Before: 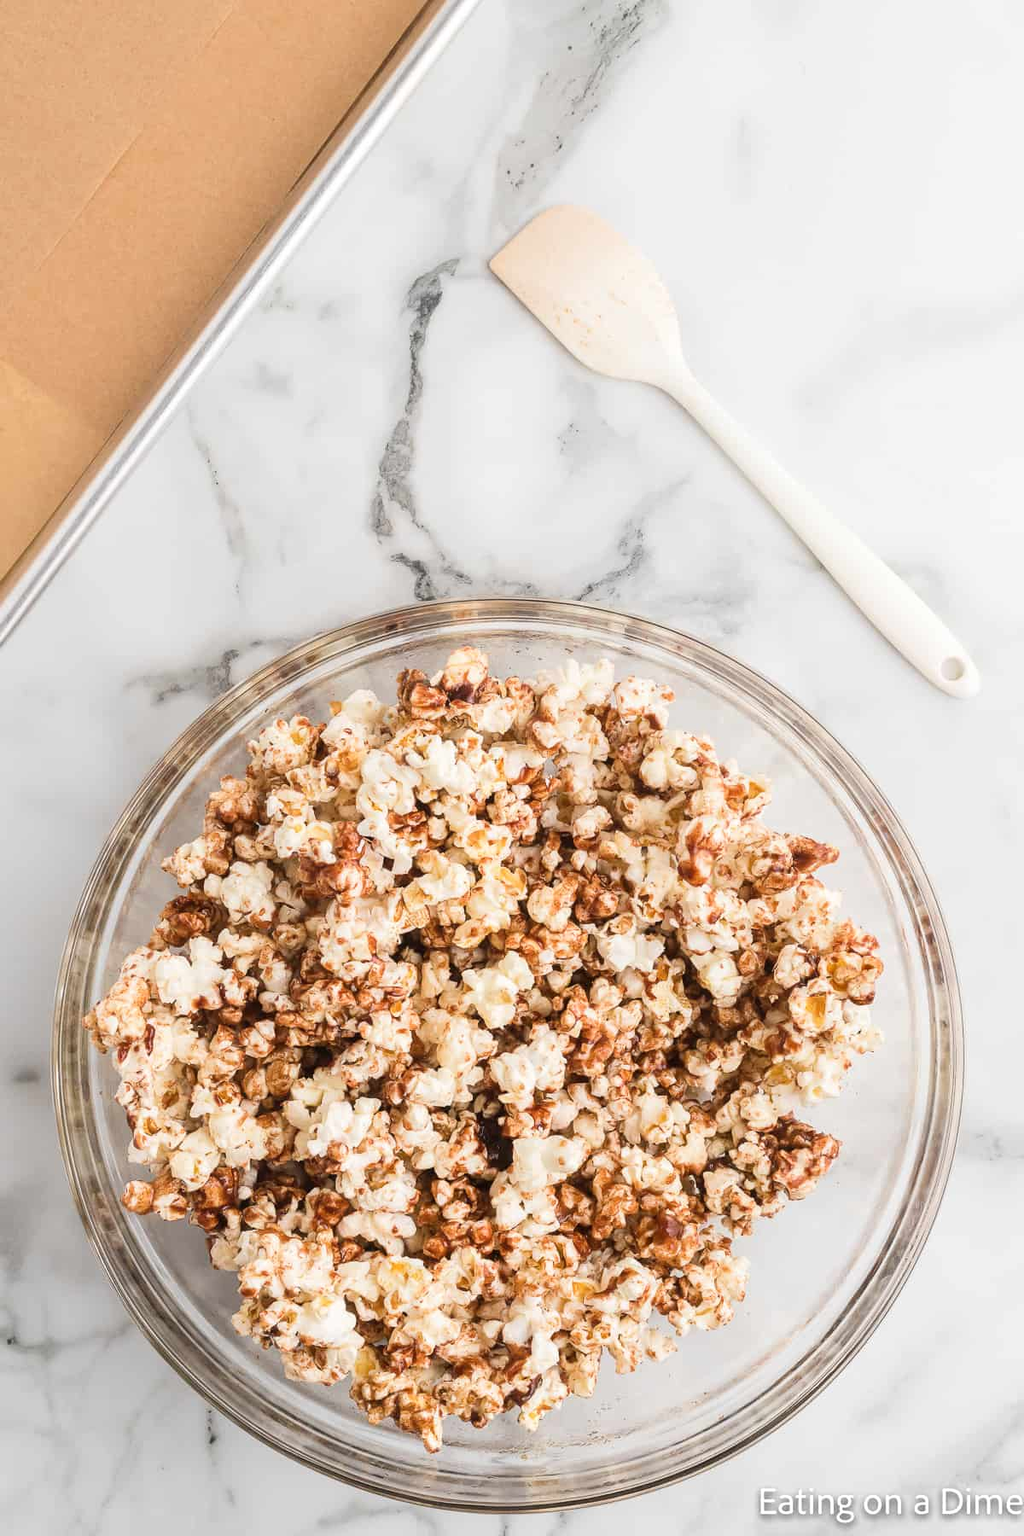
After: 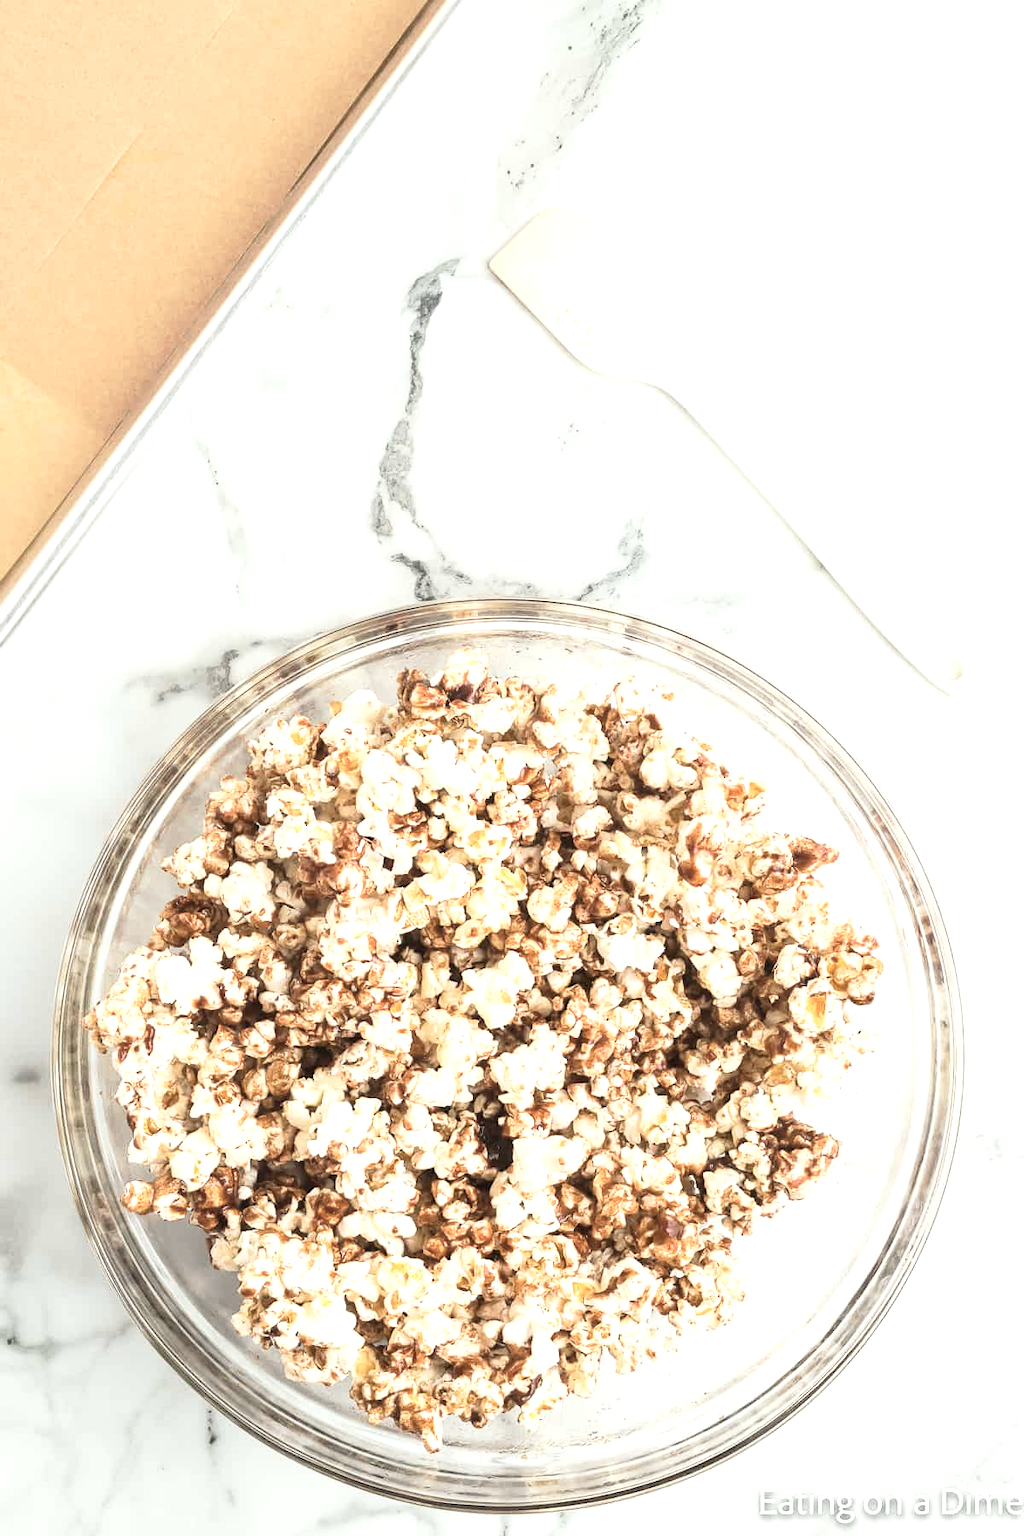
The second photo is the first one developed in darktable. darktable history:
contrast brightness saturation: contrast 0.096, saturation -0.291
exposure: exposure 0.644 EV, compensate highlight preservation false
tone curve: curves: ch0 [(0, 0) (0.003, 0.005) (0.011, 0.019) (0.025, 0.04) (0.044, 0.064) (0.069, 0.095) (0.1, 0.129) (0.136, 0.169) (0.177, 0.207) (0.224, 0.247) (0.277, 0.298) (0.335, 0.354) (0.399, 0.416) (0.468, 0.478) (0.543, 0.553) (0.623, 0.634) (0.709, 0.709) (0.801, 0.817) (0.898, 0.912) (1, 1)], preserve colors none
color correction: highlights a* -2.65, highlights b* 2.41
